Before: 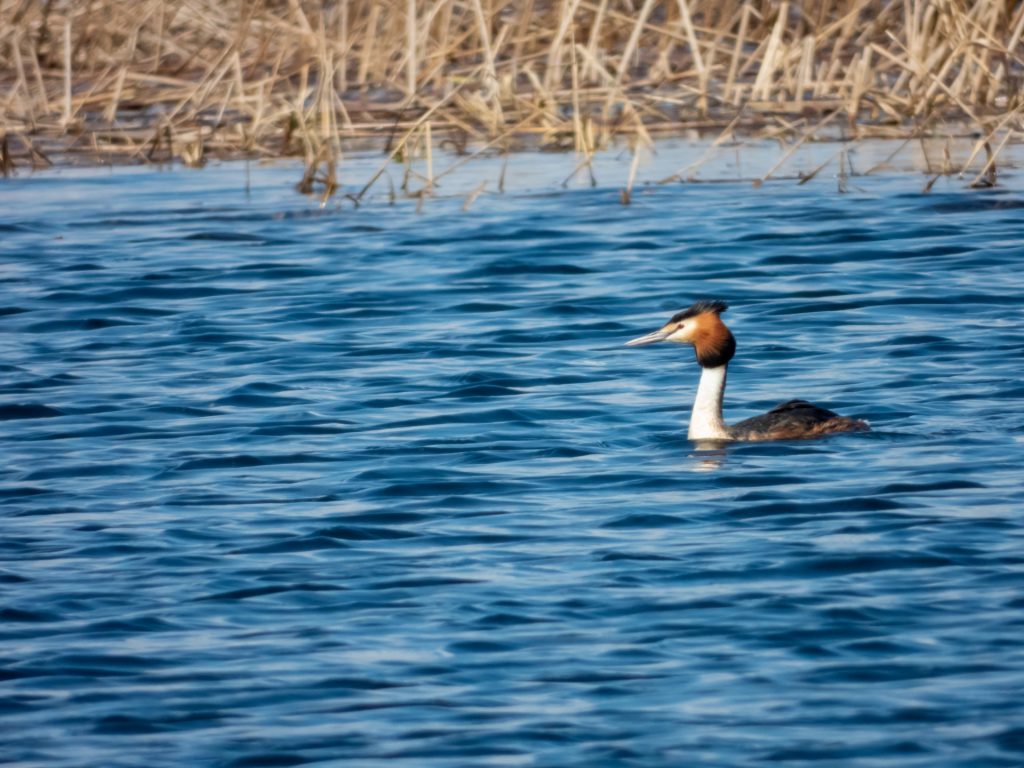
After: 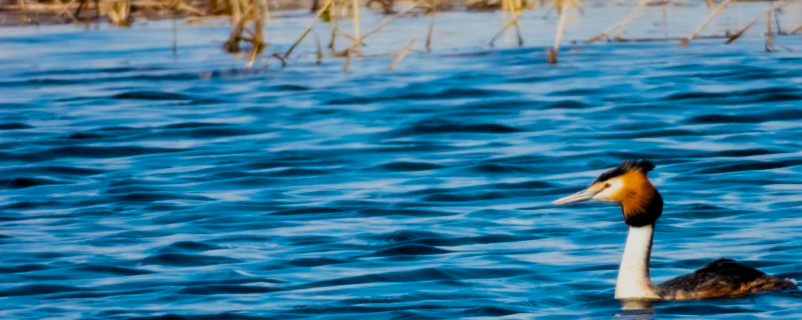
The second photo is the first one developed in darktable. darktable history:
filmic rgb: black relative exposure -7.65 EV, white relative exposure 4.56 EV, hardness 3.61, contrast 1.259
exposure: exposure -0.055 EV, compensate exposure bias true, compensate highlight preservation false
crop: left 7.17%, top 18.475%, right 14.438%, bottom 39.811%
color balance rgb: power › luminance -3.529%, power › chroma 0.568%, power › hue 40.41°, perceptual saturation grading › global saturation 36.514%, perceptual saturation grading › shadows 35.578%, global vibrance 20%
